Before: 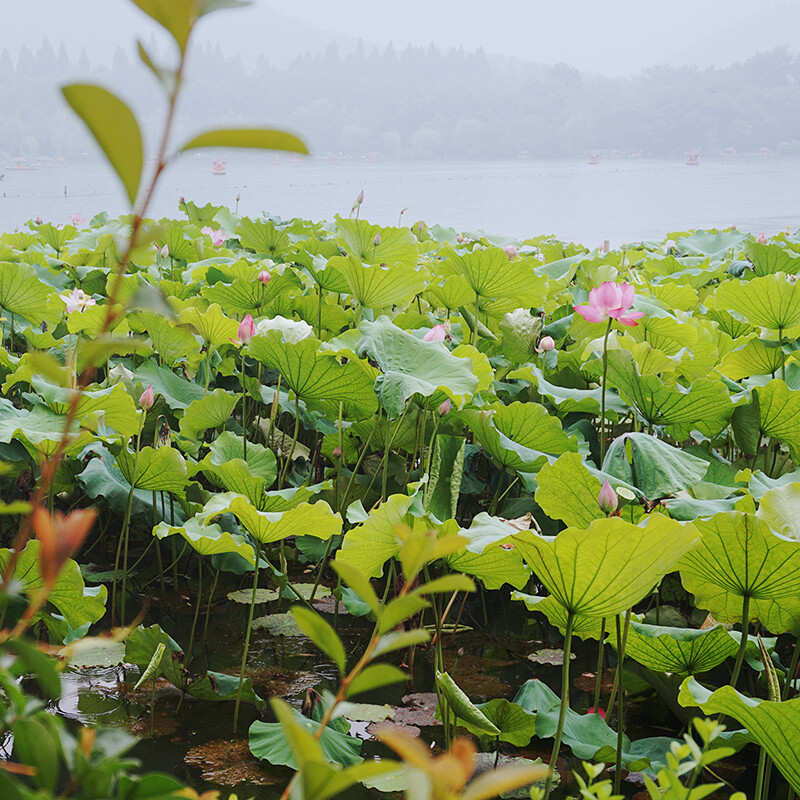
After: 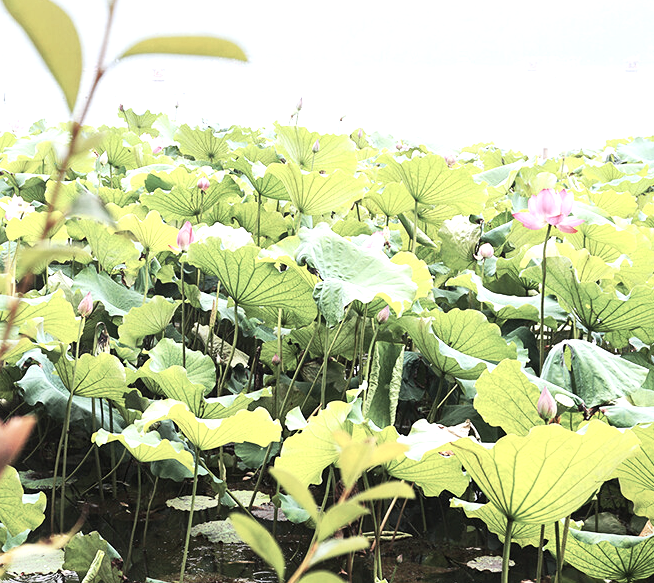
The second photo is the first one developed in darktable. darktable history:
crop: left 7.732%, top 11.636%, right 10.447%, bottom 15.387%
contrast brightness saturation: contrast 0.198, brightness 0.162, saturation 0.226
exposure: black level correction 0, exposure 0.498 EV, compensate exposure bias true, compensate highlight preservation false
color correction: highlights b* 0.009, saturation 0.523
tone equalizer: -8 EV -0.377 EV, -7 EV -0.392 EV, -6 EV -0.328 EV, -5 EV -0.224 EV, -3 EV 0.232 EV, -2 EV 0.34 EV, -1 EV 0.394 EV, +0 EV 0.403 EV, edges refinement/feathering 500, mask exposure compensation -1.57 EV, preserve details no
local contrast: mode bilateral grid, contrast 20, coarseness 49, detail 171%, midtone range 0.2
color zones: curves: ch0 [(0.068, 0.464) (0.25, 0.5) (0.48, 0.508) (0.75, 0.536) (0.886, 0.476) (0.967, 0.456)]; ch1 [(0.066, 0.456) (0.25, 0.5) (0.616, 0.508) (0.746, 0.56) (0.934, 0.444)]
